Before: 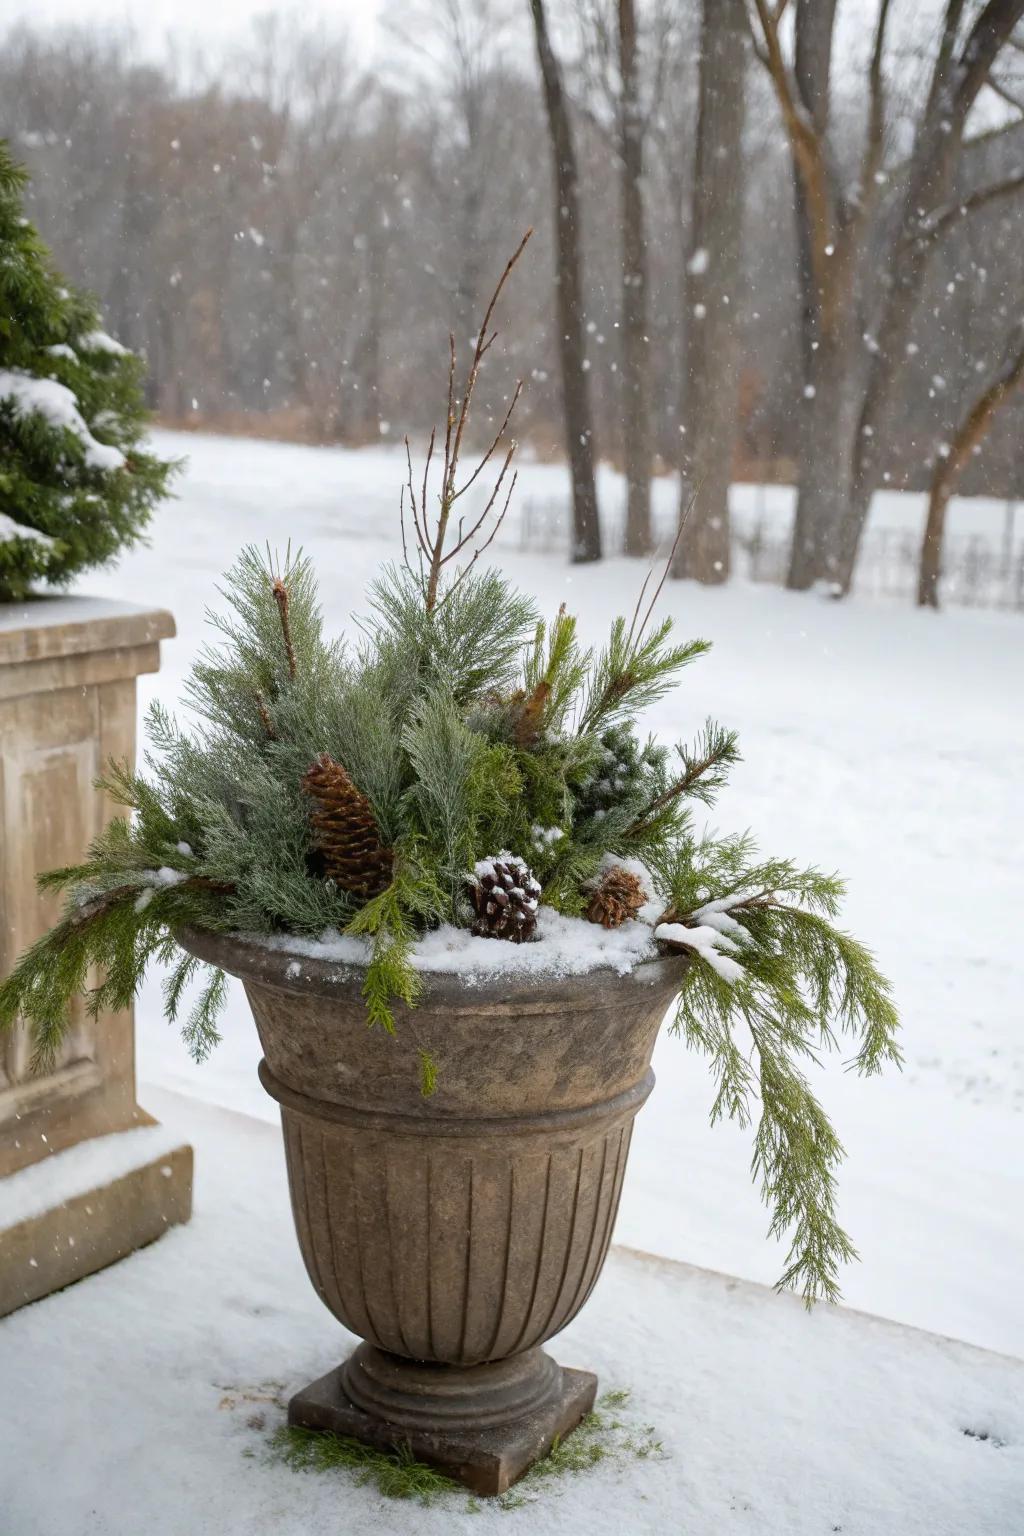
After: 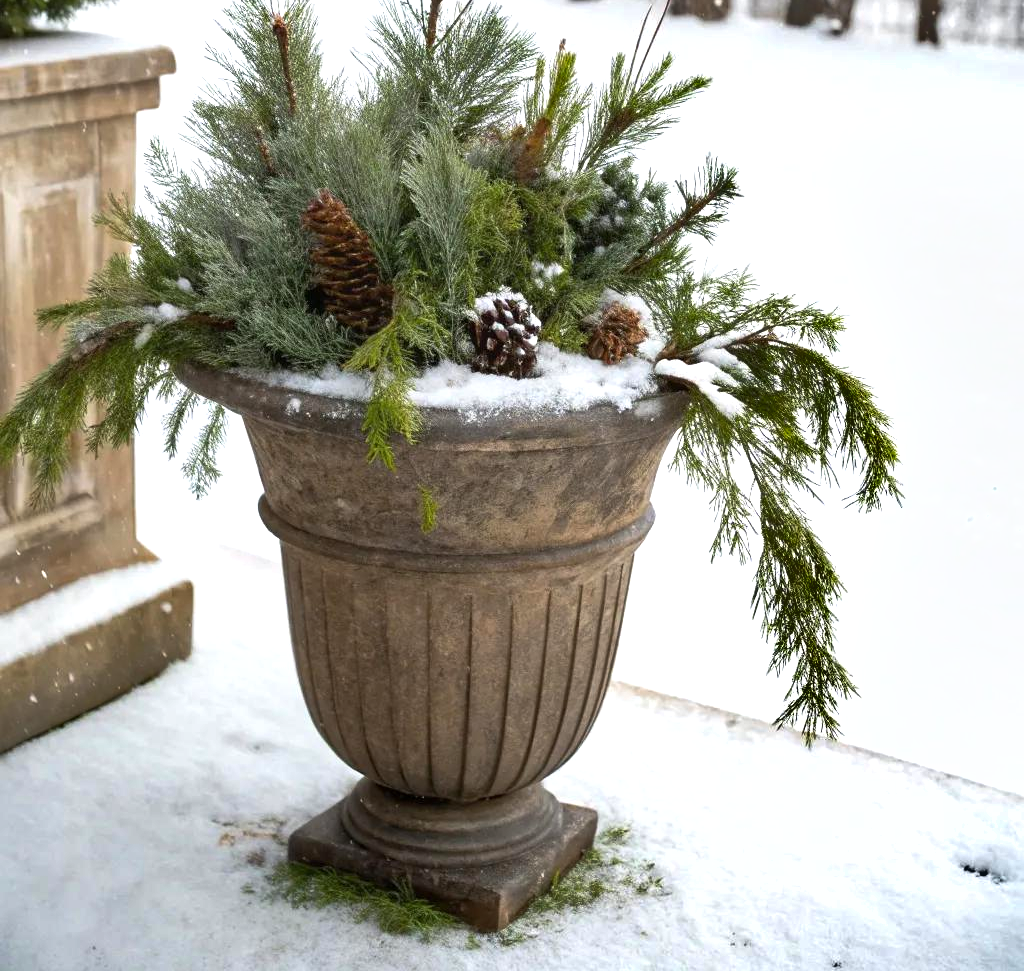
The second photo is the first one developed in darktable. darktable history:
shadows and highlights: soften with gaussian
base curve: curves: ch0 [(0, 0) (0.303, 0.277) (1, 1)], preserve colors none
exposure: exposure 0.553 EV, compensate highlight preservation false
crop and rotate: top 36.759%
